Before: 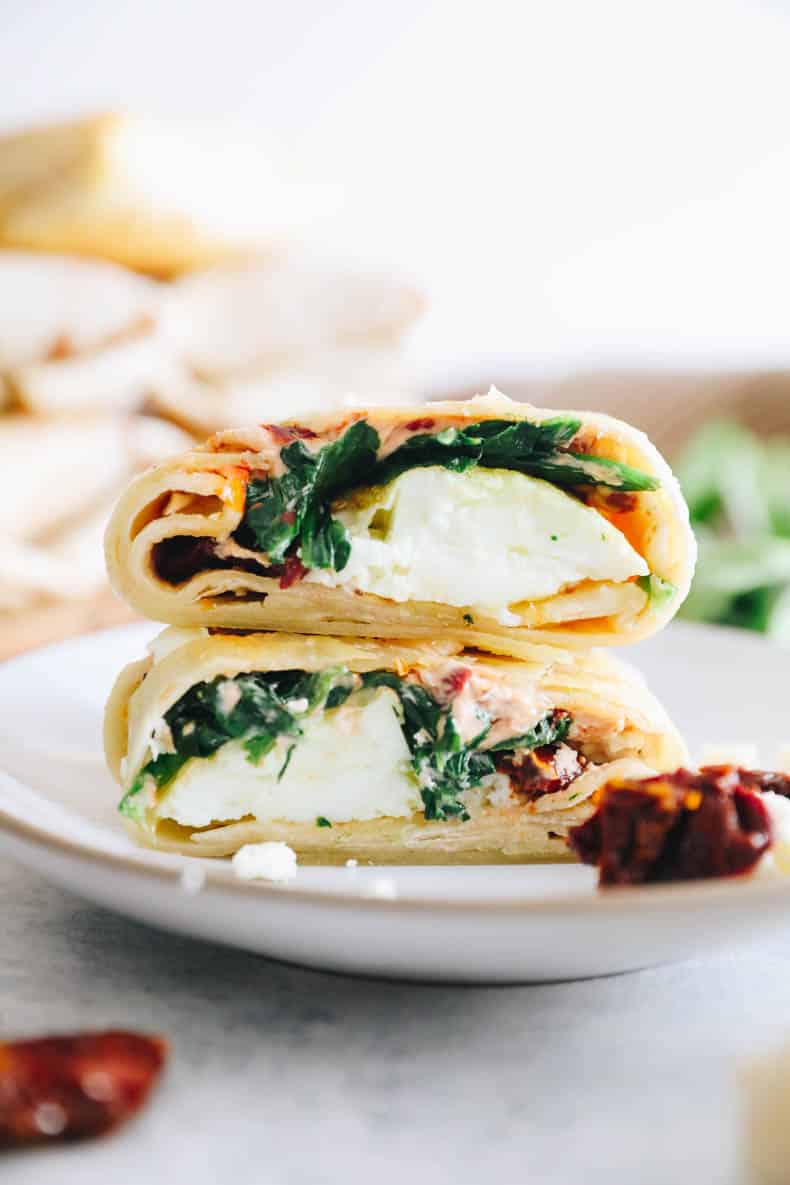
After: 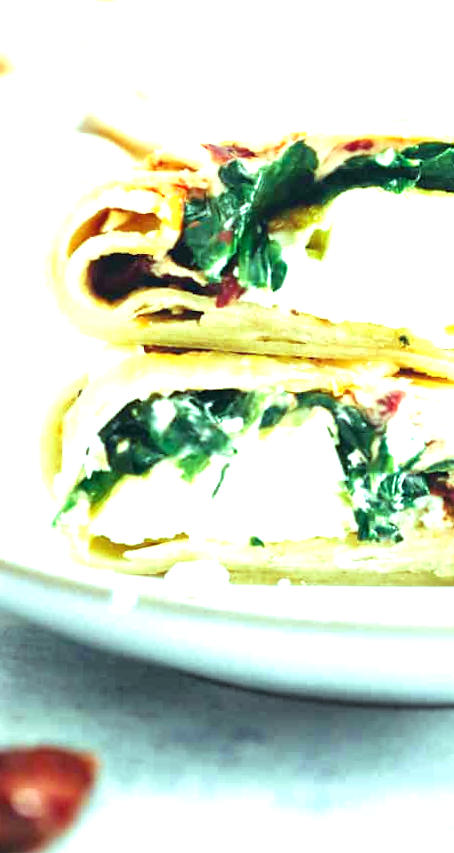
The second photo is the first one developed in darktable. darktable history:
tone equalizer: -8 EV -1.84 EV, -7 EV -1.16 EV, -6 EV -1.62 EV, smoothing diameter 25%, edges refinement/feathering 10, preserve details guided filter
velvia: on, module defaults
exposure: black level correction 0, exposure 1.1 EV, compensate exposure bias true, compensate highlight preservation false
color balance: mode lift, gamma, gain (sRGB), lift [0.997, 0.979, 1.021, 1.011], gamma [1, 1.084, 0.916, 0.998], gain [1, 0.87, 1.13, 1.101], contrast 4.55%, contrast fulcrum 38.24%, output saturation 104.09%
crop: left 8.966%, top 23.852%, right 34.699%, bottom 4.703%
rotate and perspective: rotation 0.8°, automatic cropping off
